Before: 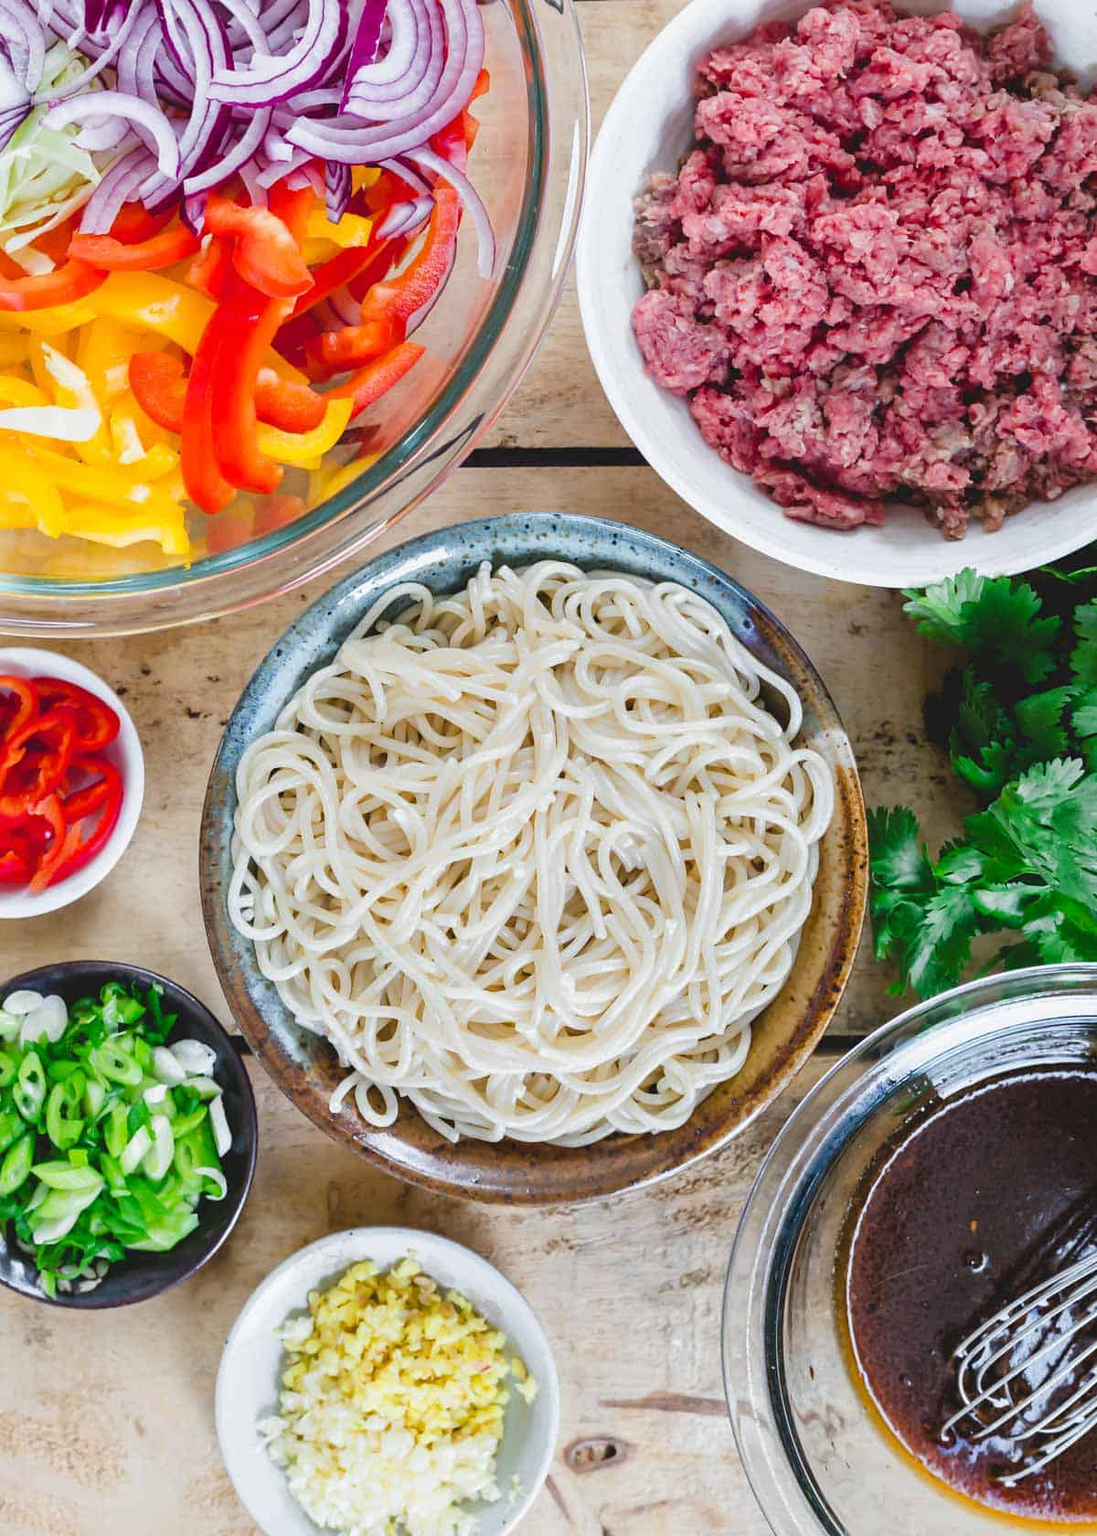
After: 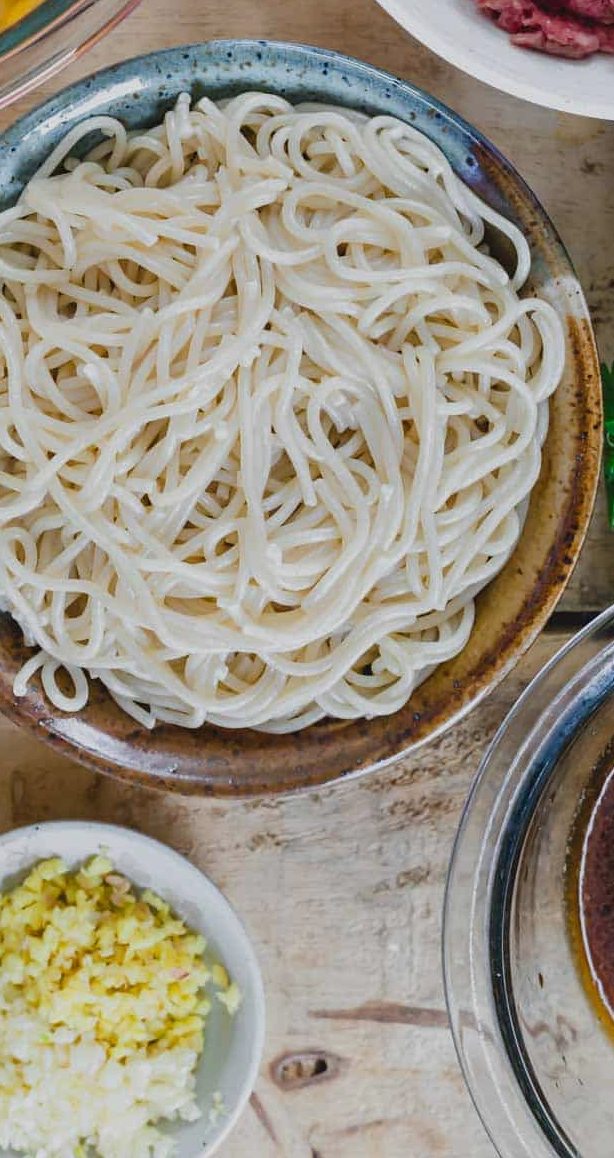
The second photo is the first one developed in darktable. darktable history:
exposure: exposure -0.44 EV, compensate highlight preservation false
crop and rotate: left 28.978%, top 31.055%, right 19.853%
